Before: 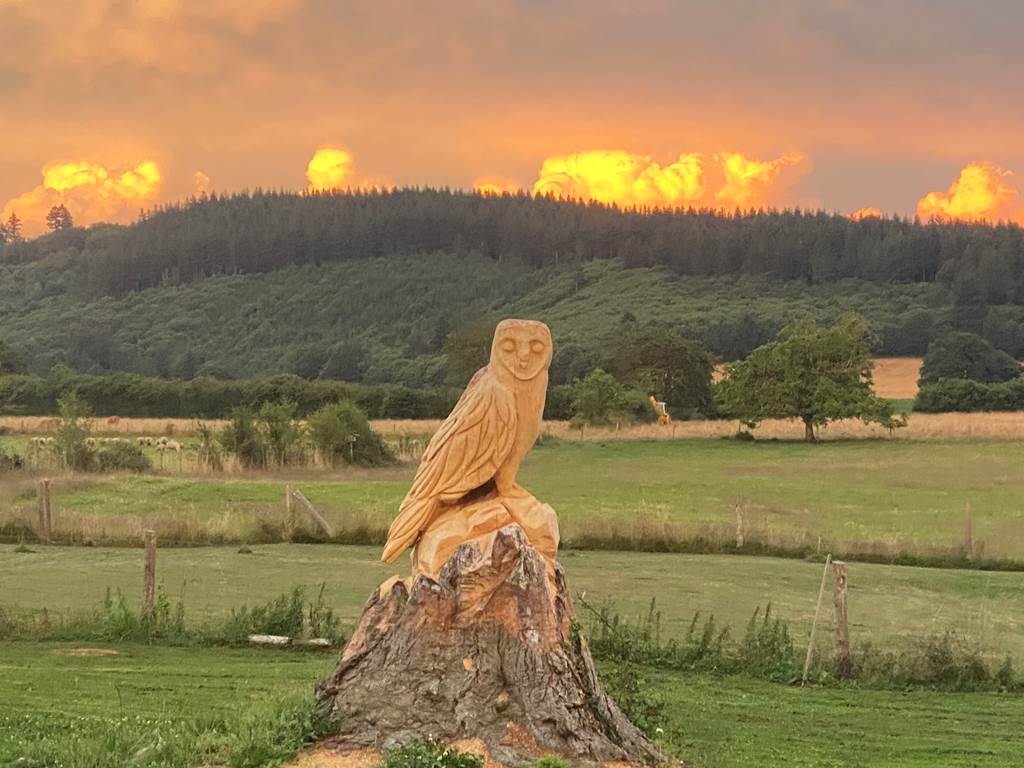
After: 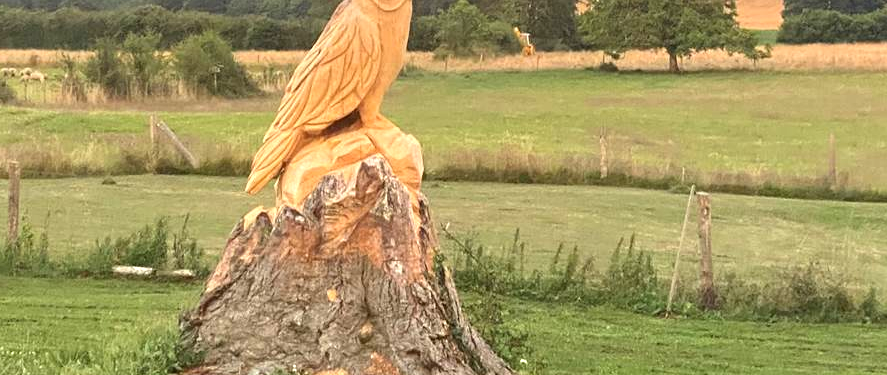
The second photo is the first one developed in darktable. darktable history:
crop and rotate: left 13.306%, top 48.129%, bottom 2.928%
exposure: exposure 0.74 EV, compensate highlight preservation false
